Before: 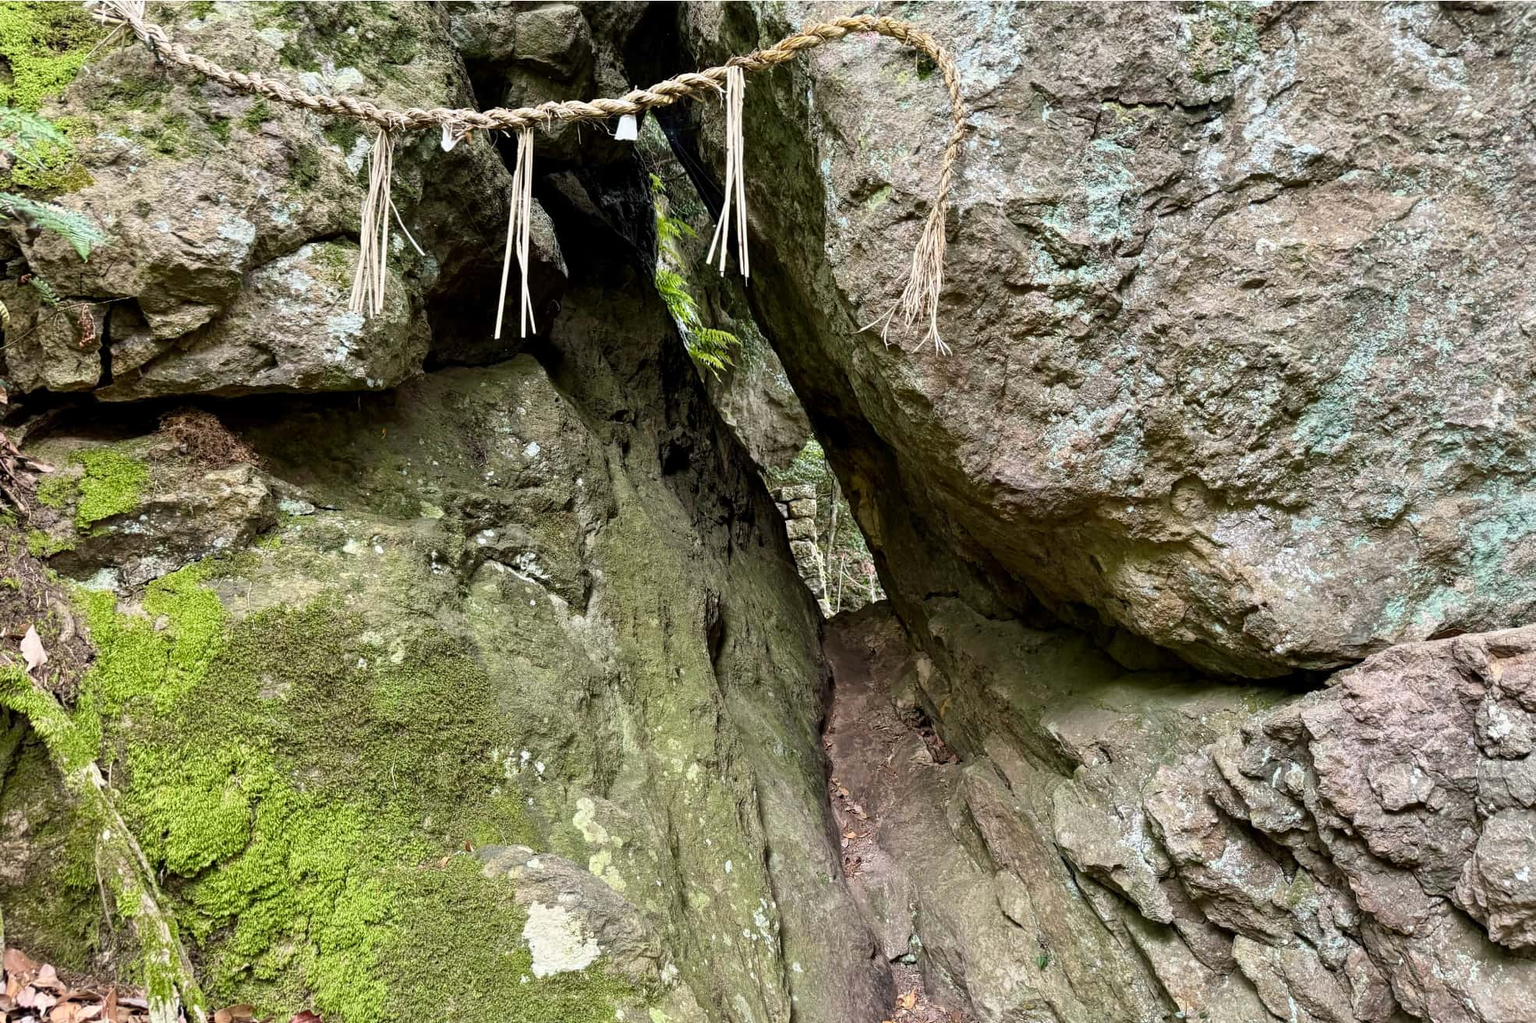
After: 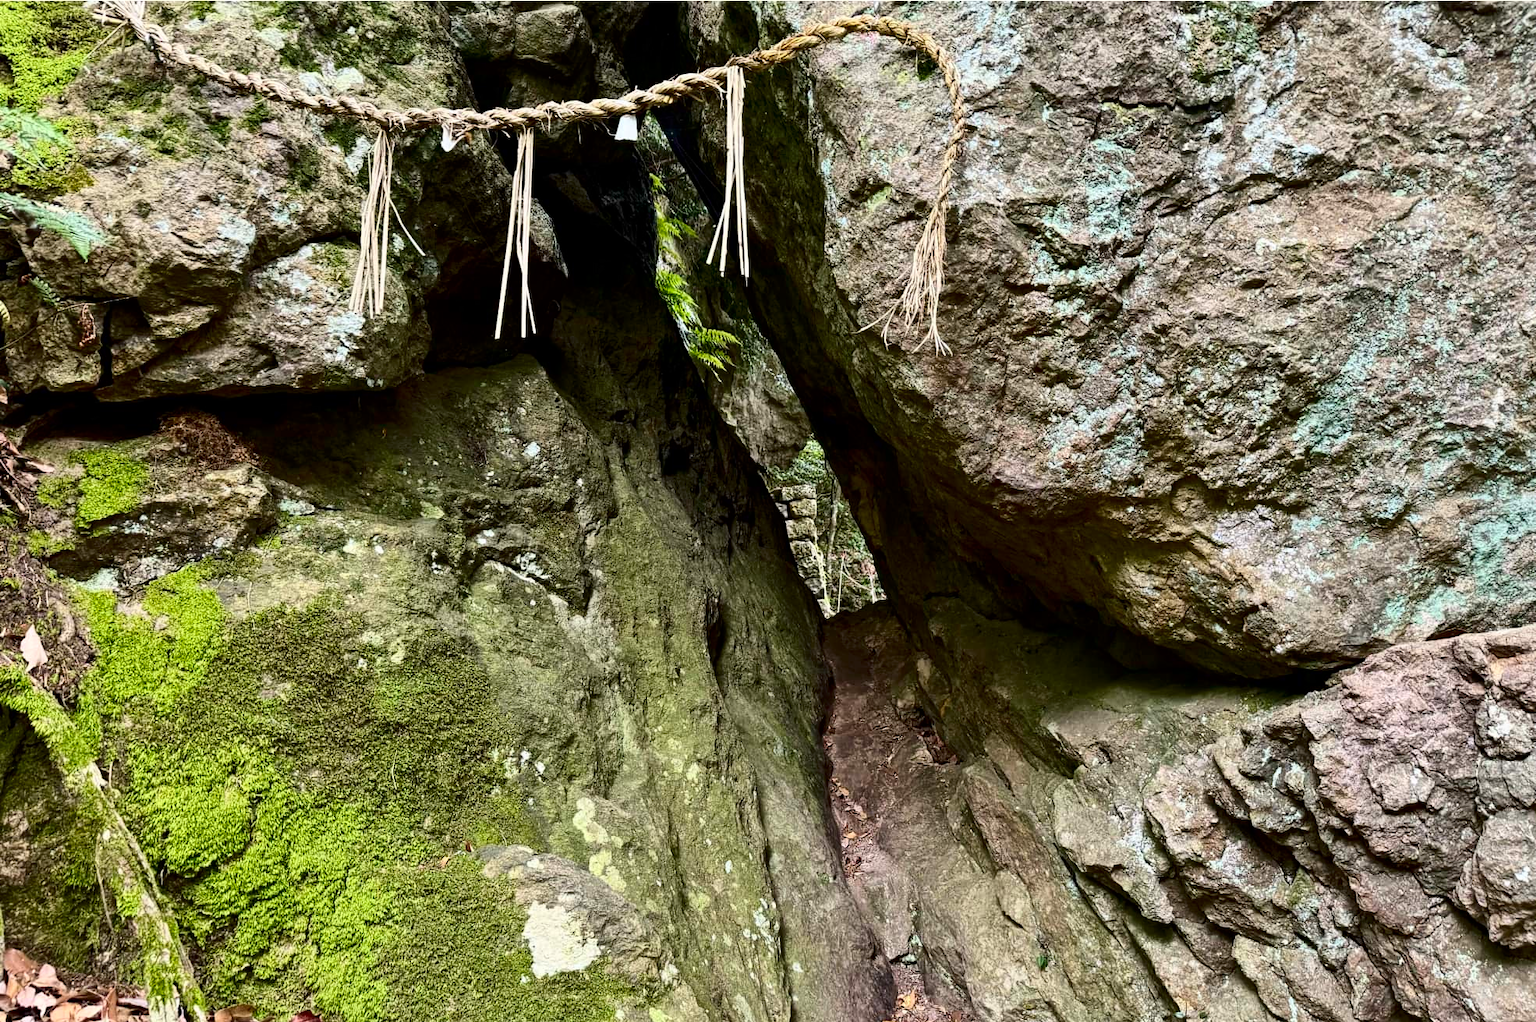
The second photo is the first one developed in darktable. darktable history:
color balance rgb: perceptual saturation grading › global saturation -0.123%, global vibrance 20%
contrast brightness saturation: contrast 0.203, brightness -0.11, saturation 0.104
